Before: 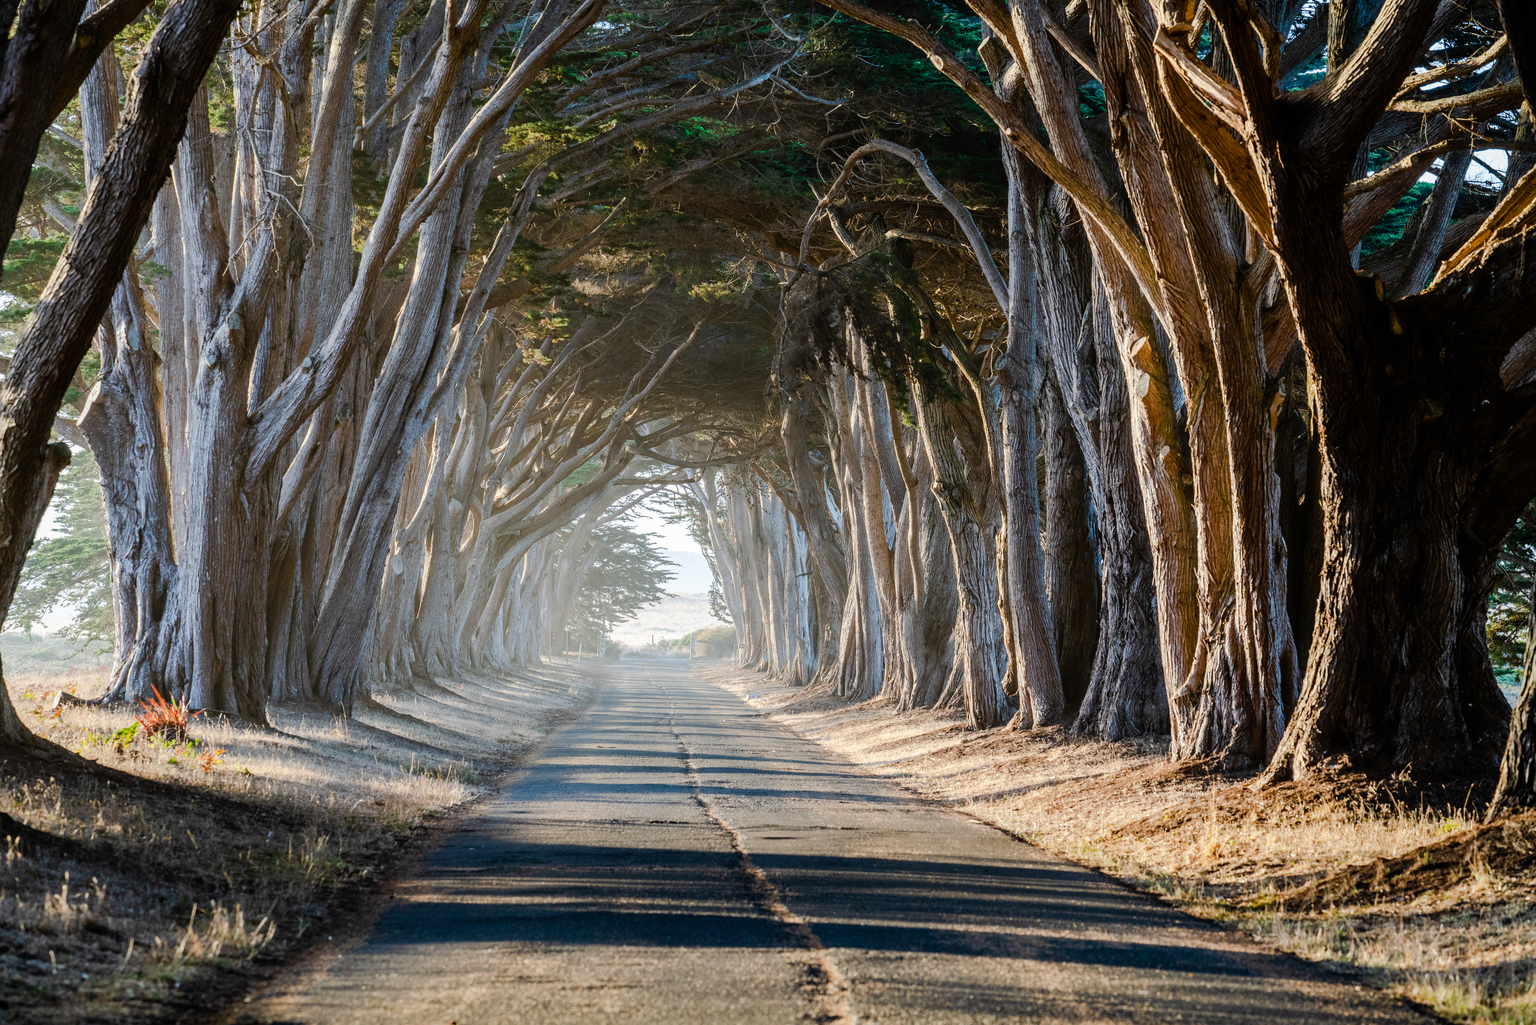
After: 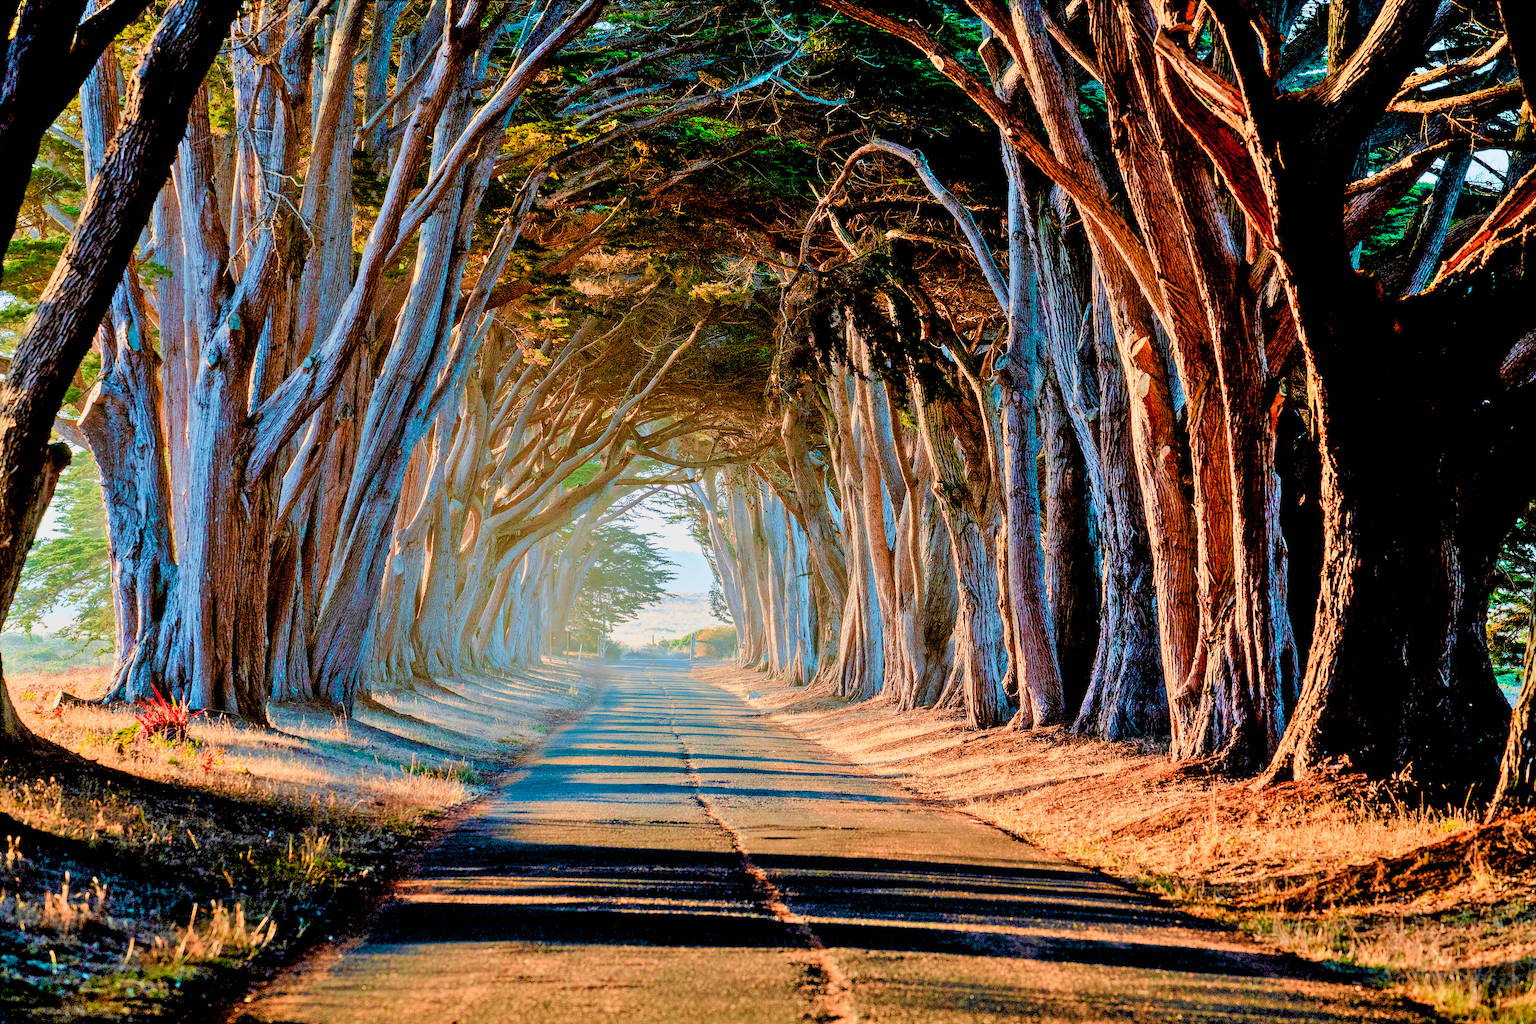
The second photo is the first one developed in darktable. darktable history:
sharpen: on, module defaults
color zones: curves: ch1 [(0.239, 0.552) (0.75, 0.5)]; ch2 [(0.25, 0.462) (0.749, 0.457)], mix 25.94%
color balance rgb: perceptual saturation grading › global saturation 20%, perceptual saturation grading › highlights -25%, perceptual saturation grading › shadows 50%
exposure: black level correction 0.046, exposure -0.228 EV, compensate highlight preservation false
velvia: strength 75%
shadows and highlights: low approximation 0.01, soften with gaussian
local contrast: mode bilateral grid, contrast 100, coarseness 100, detail 94%, midtone range 0.2
tone curve: curves: ch0 [(0, 0) (0.091, 0.077) (0.389, 0.458) (0.745, 0.82) (0.844, 0.908) (0.909, 0.942) (1, 0.973)]; ch1 [(0, 0) (0.437, 0.404) (0.5, 0.5) (0.529, 0.55) (0.58, 0.6) (0.616, 0.649) (1, 1)]; ch2 [(0, 0) (0.442, 0.415) (0.5, 0.5) (0.535, 0.557) (0.585, 0.62) (1, 1)], color space Lab, independent channels, preserve colors none
